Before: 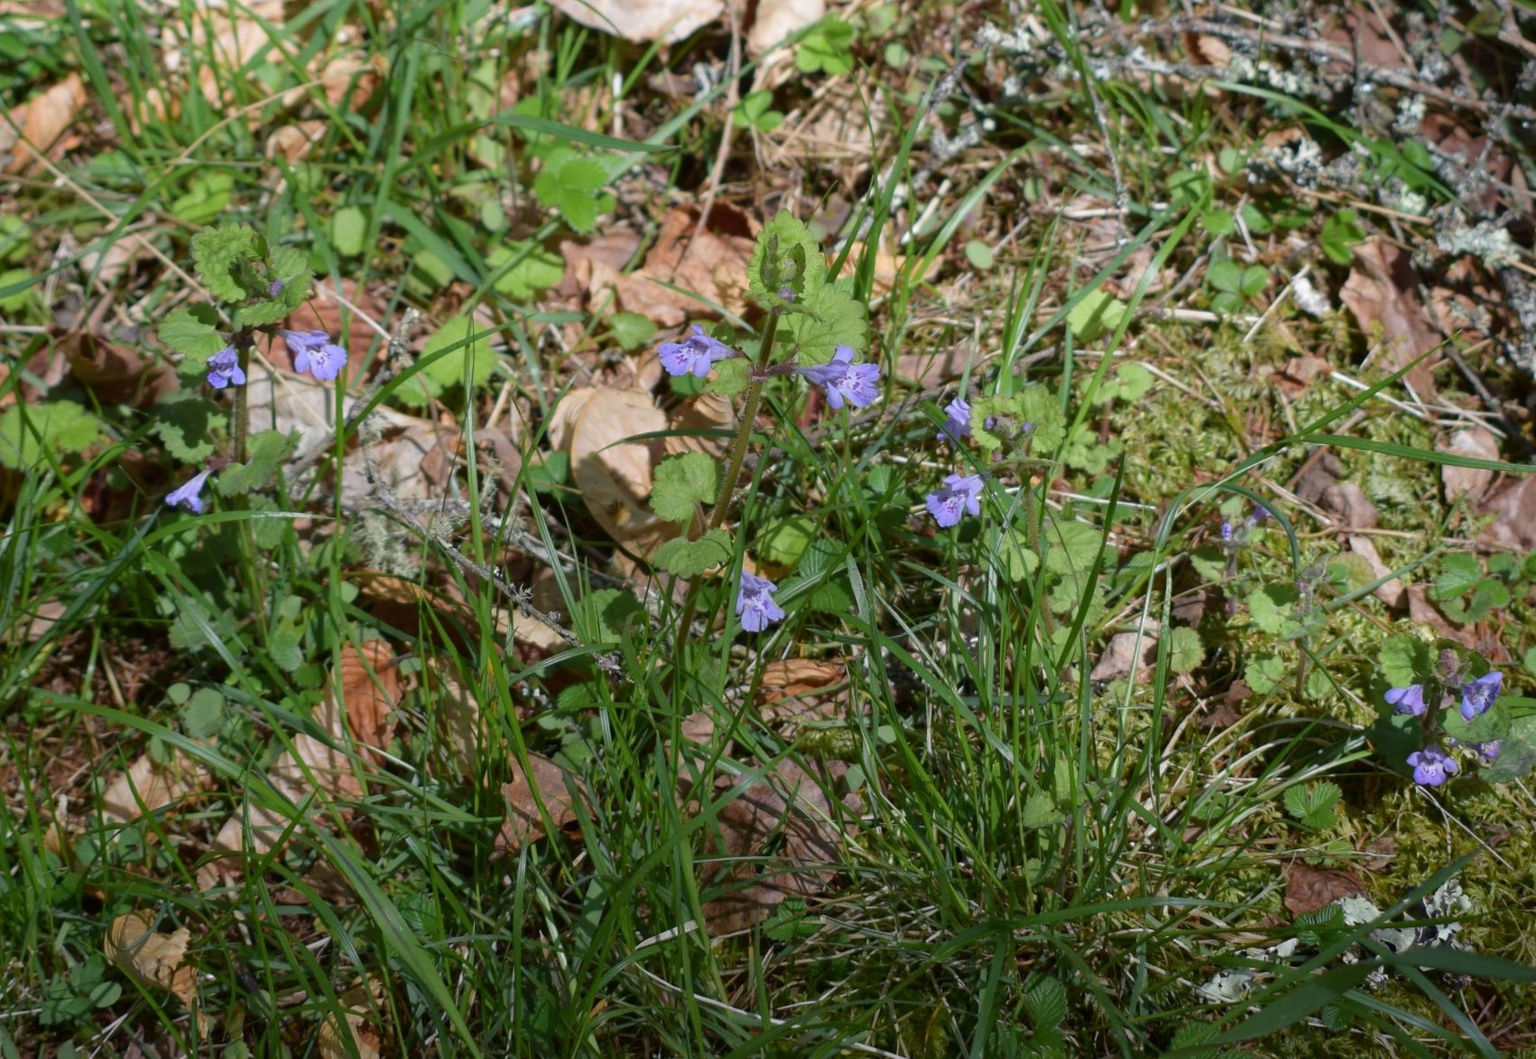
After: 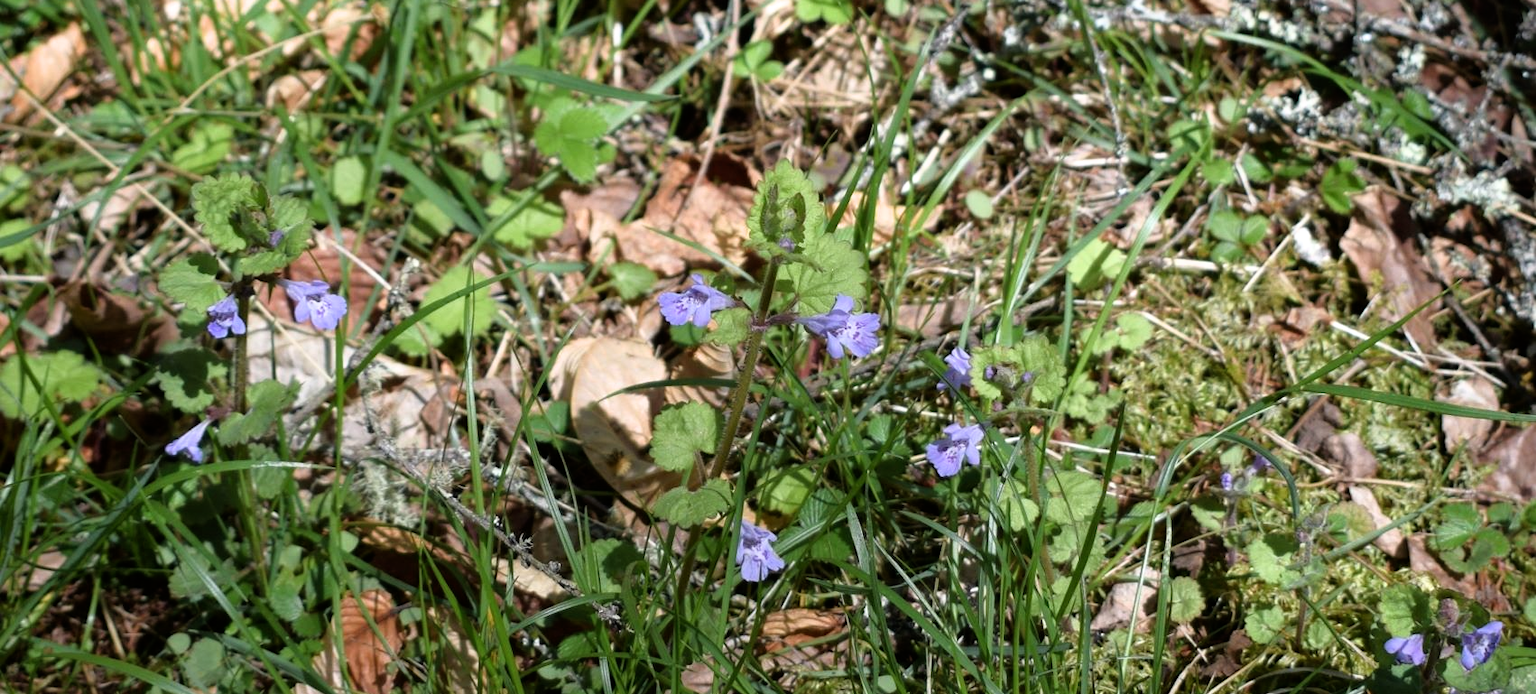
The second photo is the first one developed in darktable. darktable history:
exposure: exposure 0.161 EV, compensate highlight preservation false
filmic rgb: white relative exposure 2.34 EV, hardness 6.59
crop and rotate: top 4.848%, bottom 29.503%
